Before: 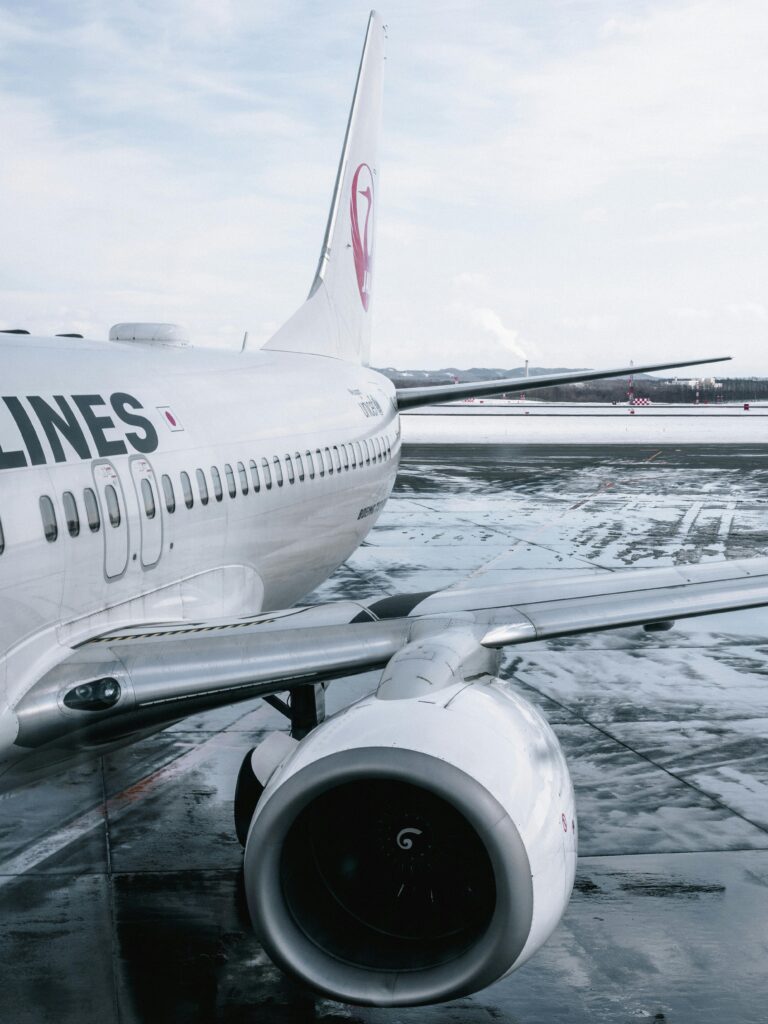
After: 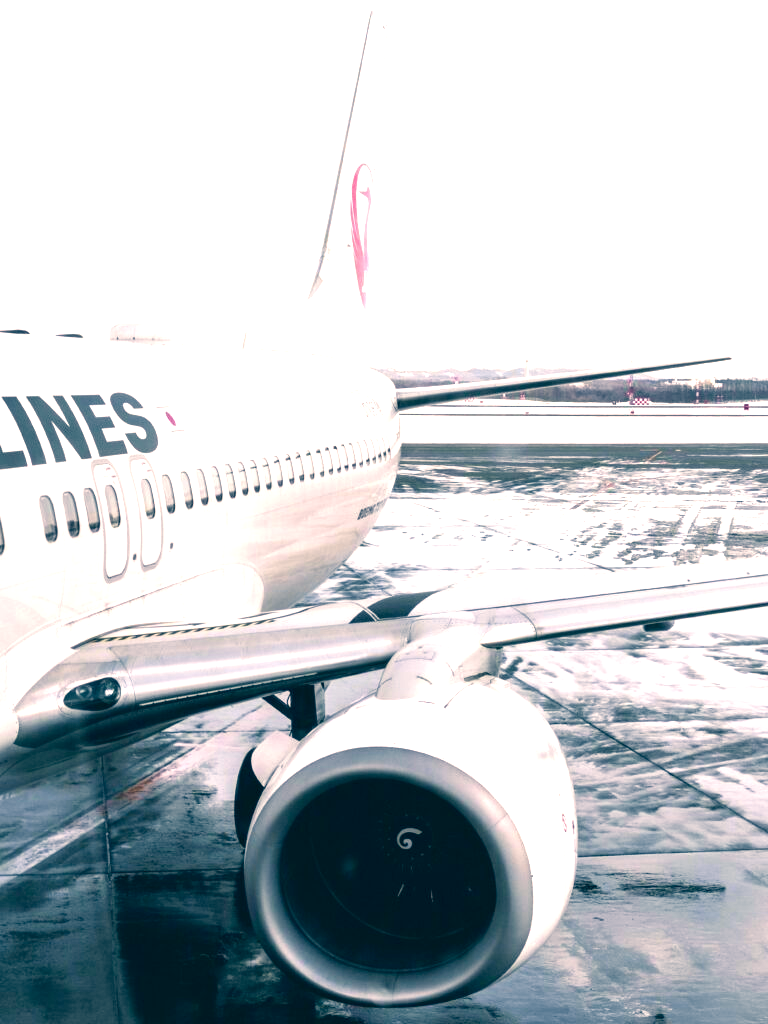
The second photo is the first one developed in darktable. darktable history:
color correction: highlights a* 10.28, highlights b* 14.33, shadows a* -9.68, shadows b* -14.93
velvia: on, module defaults
exposure: black level correction 0, exposure 1.198 EV, compensate highlight preservation false
